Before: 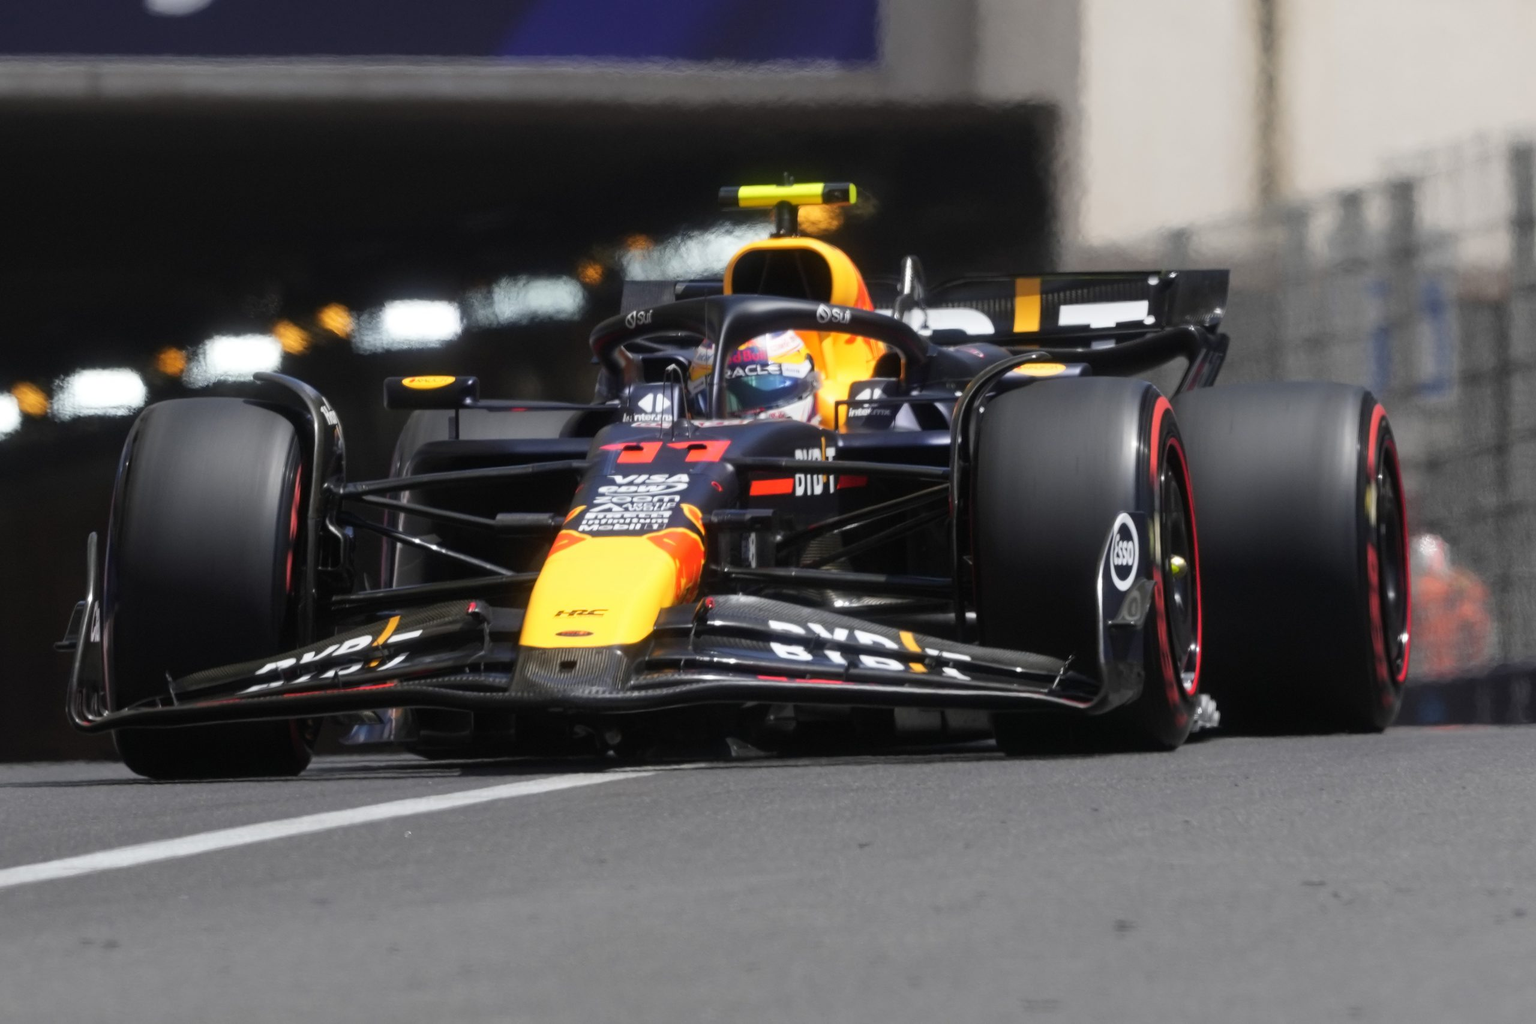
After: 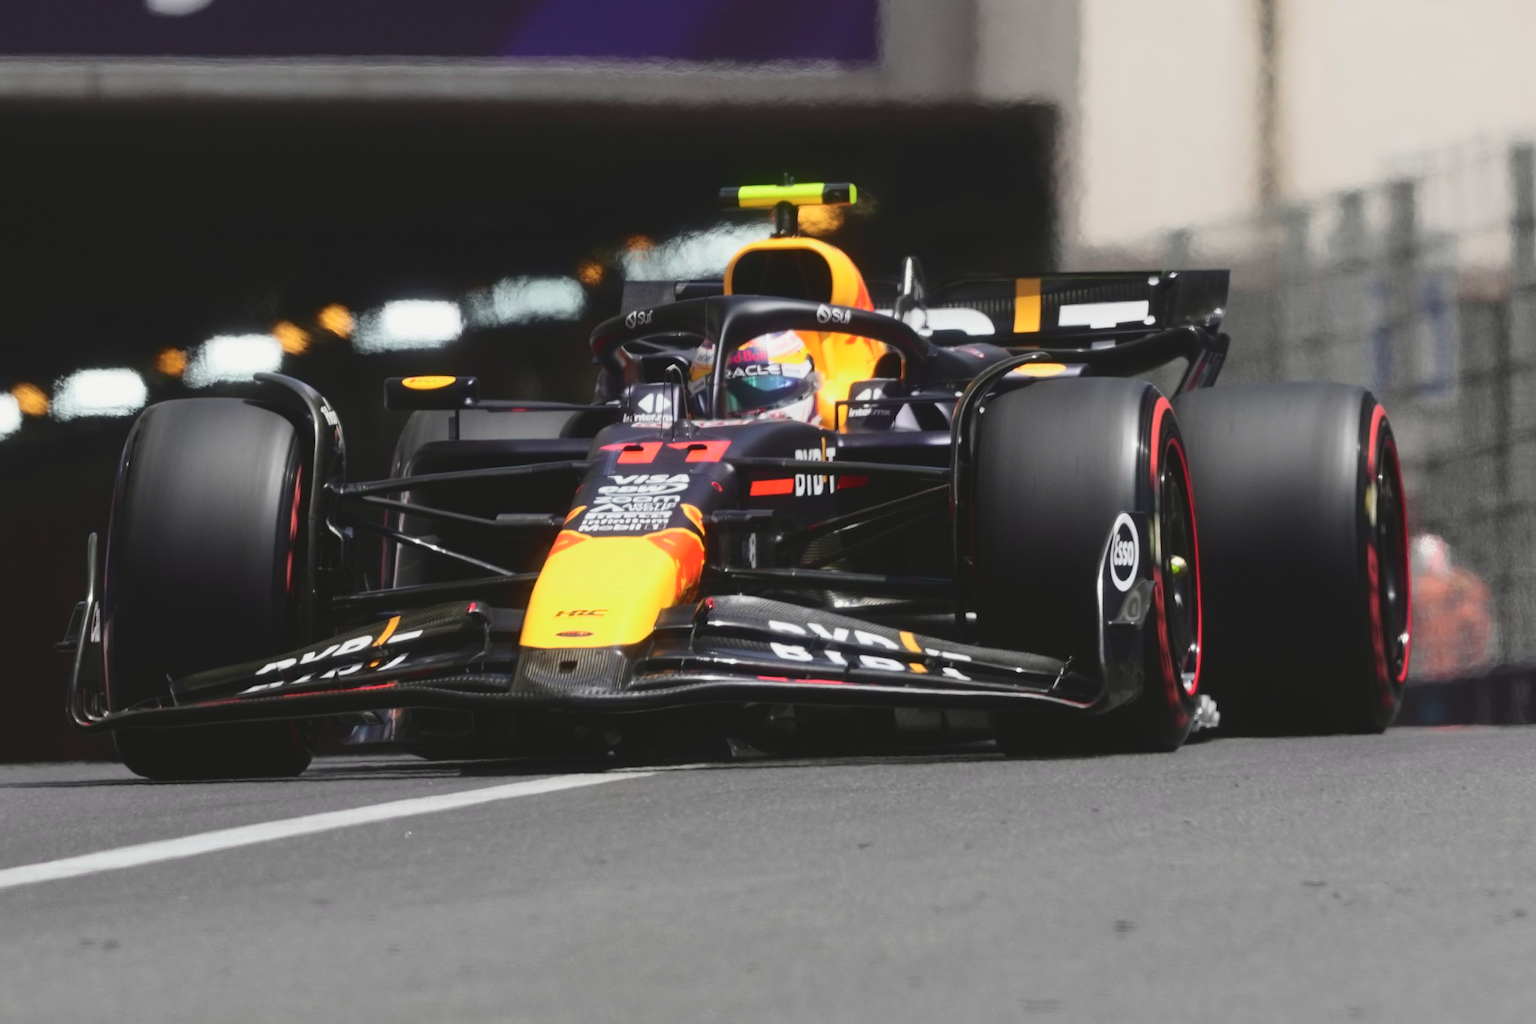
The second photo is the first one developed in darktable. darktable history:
tone curve: curves: ch0 [(0, 0.087) (0.175, 0.178) (0.466, 0.498) (0.715, 0.764) (1, 0.961)]; ch1 [(0, 0) (0.437, 0.398) (0.476, 0.466) (0.505, 0.505) (0.534, 0.544) (0.612, 0.605) (0.641, 0.643) (1, 1)]; ch2 [(0, 0) (0.359, 0.379) (0.427, 0.453) (0.489, 0.495) (0.531, 0.534) (0.579, 0.579) (1, 1)], color space Lab, independent channels, preserve colors none
